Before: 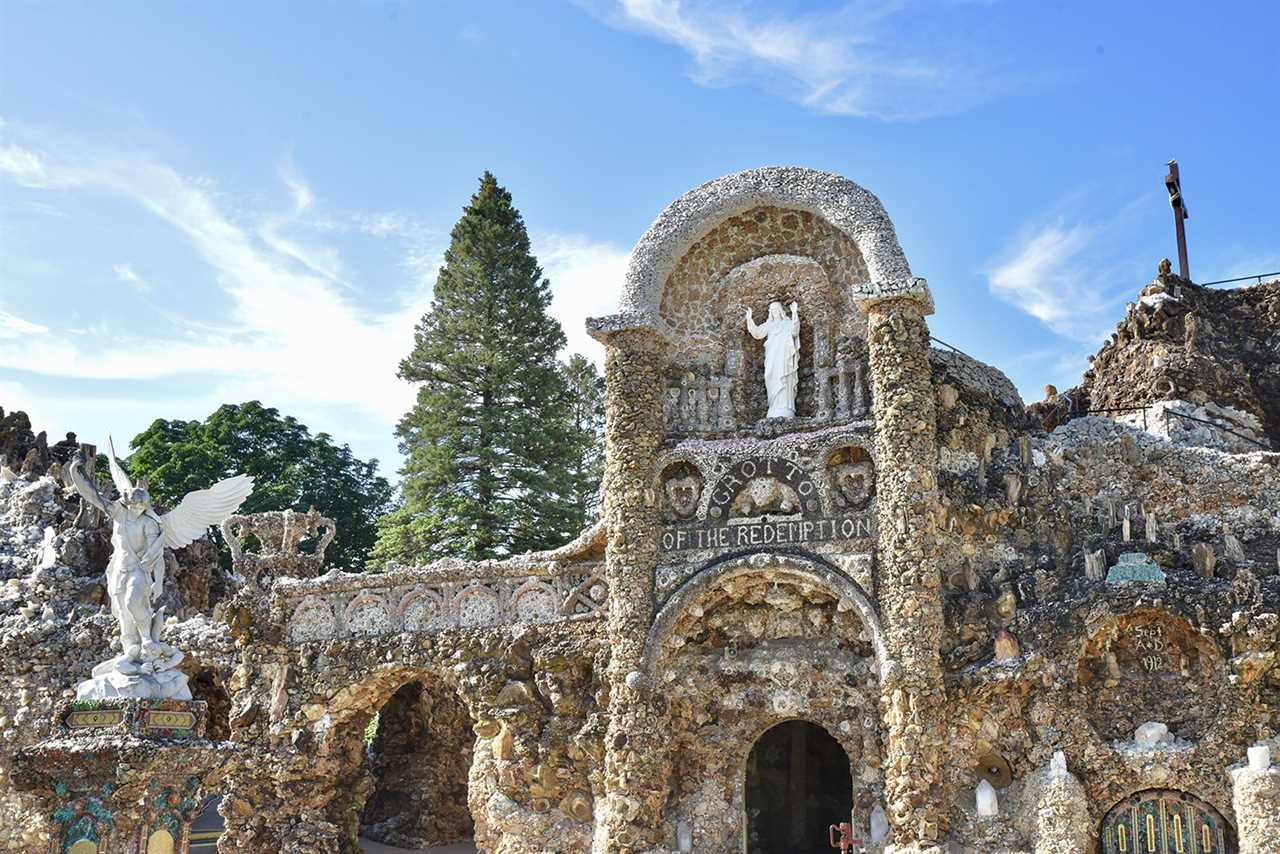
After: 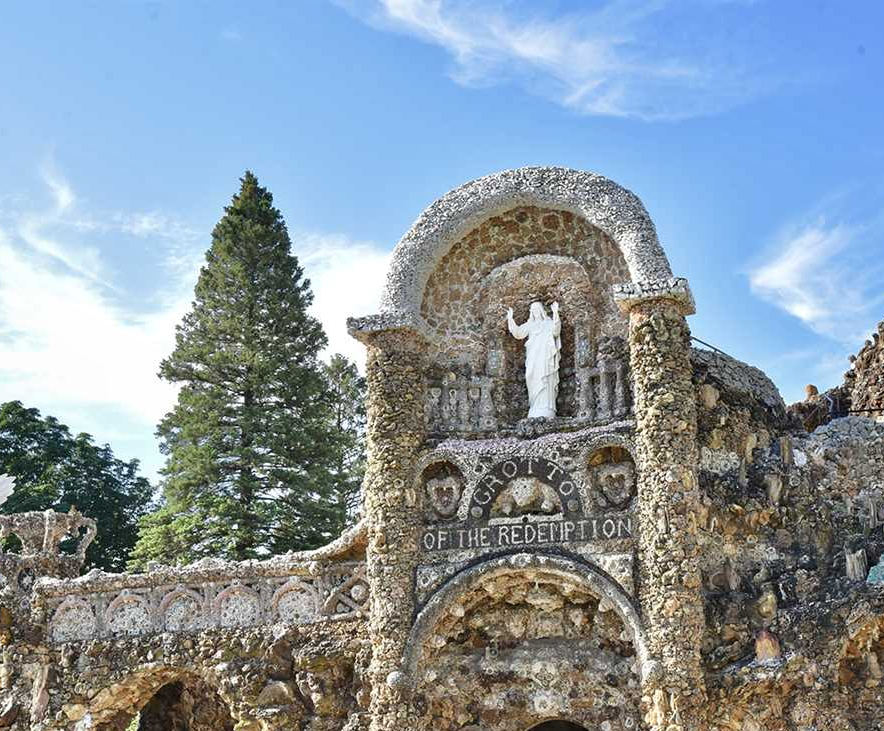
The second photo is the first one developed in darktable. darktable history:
local contrast: mode bilateral grid, contrast 20, coarseness 50, detail 119%, midtone range 0.2
crop: left 18.7%, right 12.209%, bottom 14.376%
